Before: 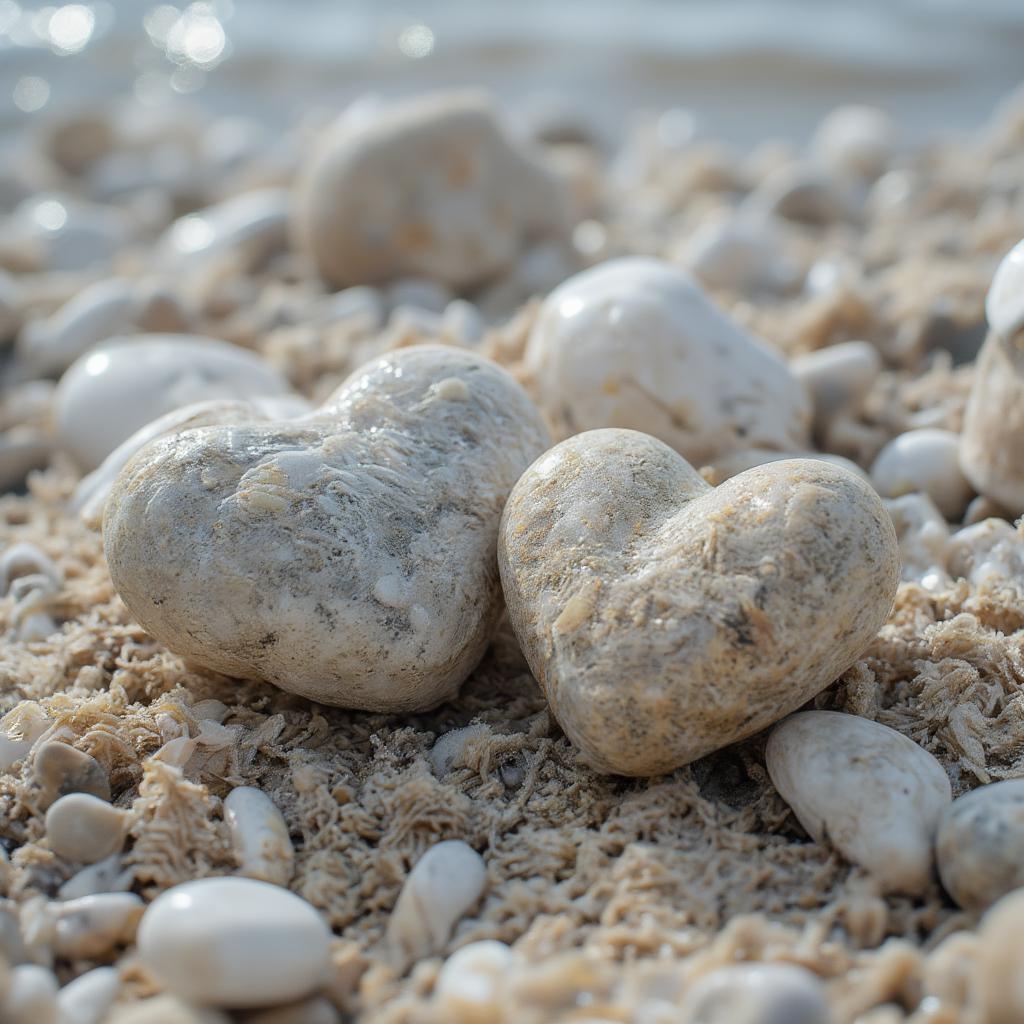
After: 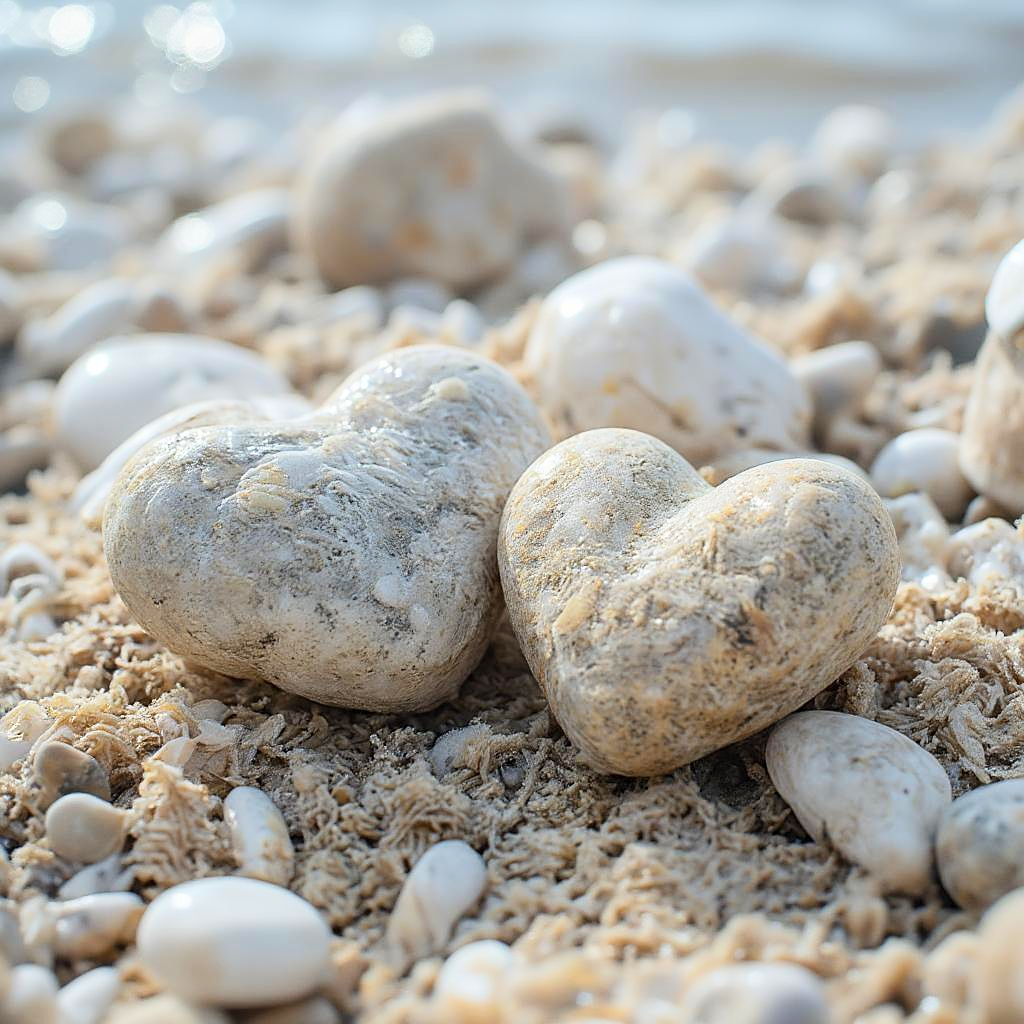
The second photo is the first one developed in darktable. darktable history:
sharpen: on, module defaults
tone equalizer: on, module defaults
contrast brightness saturation: contrast 0.204, brightness 0.169, saturation 0.224
